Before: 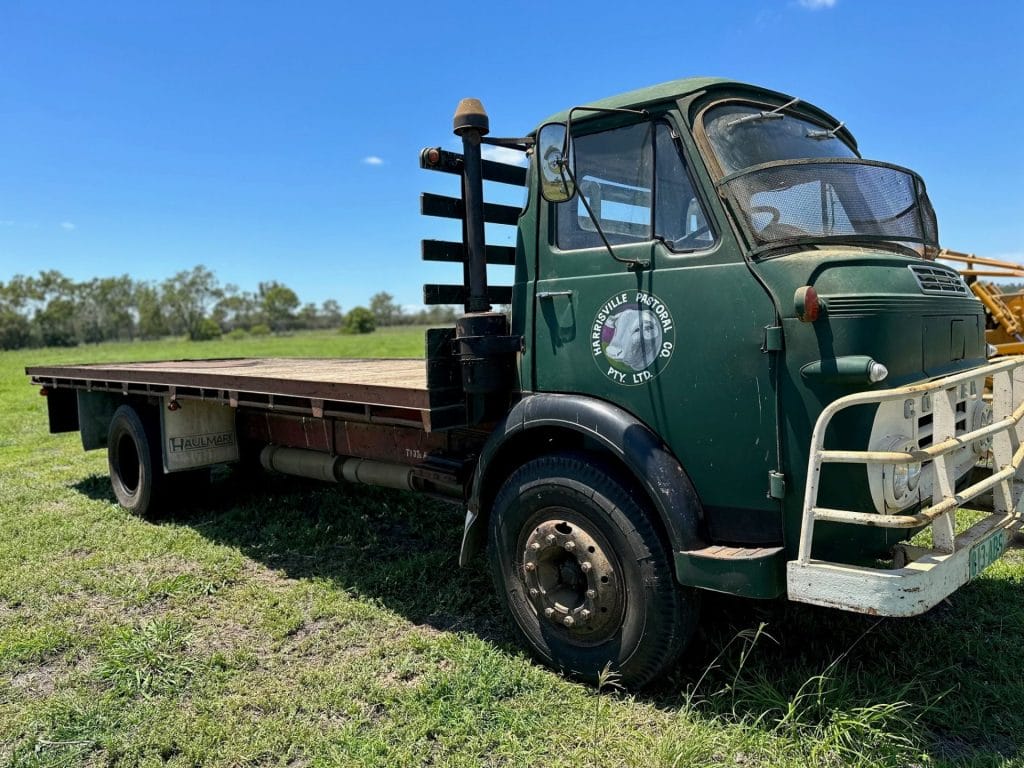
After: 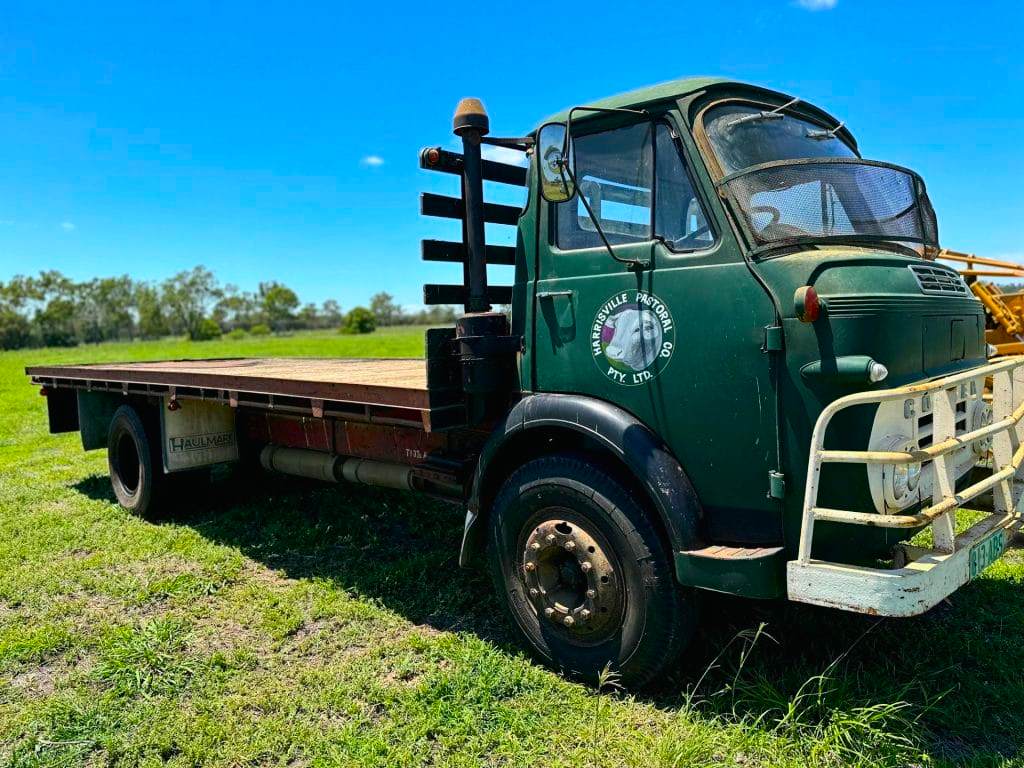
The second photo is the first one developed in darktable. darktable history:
tone curve: curves: ch0 [(0, 0.01) (0.037, 0.032) (0.131, 0.108) (0.275, 0.258) (0.483, 0.512) (0.61, 0.661) (0.696, 0.742) (0.792, 0.834) (0.911, 0.936) (0.997, 0.995)]; ch1 [(0, 0) (0.308, 0.29) (0.425, 0.411) (0.503, 0.502) (0.551, 0.563) (0.683, 0.706) (0.746, 0.77) (1, 1)]; ch2 [(0, 0) (0.246, 0.233) (0.36, 0.352) (0.415, 0.415) (0.485, 0.487) (0.502, 0.502) (0.525, 0.523) (0.545, 0.552) (0.587, 0.6) (0.636, 0.652) (0.711, 0.729) (0.845, 0.855) (0.998, 0.977)], color space Lab, independent channels, preserve colors none
color balance rgb: perceptual saturation grading › global saturation 30%, global vibrance 20%
